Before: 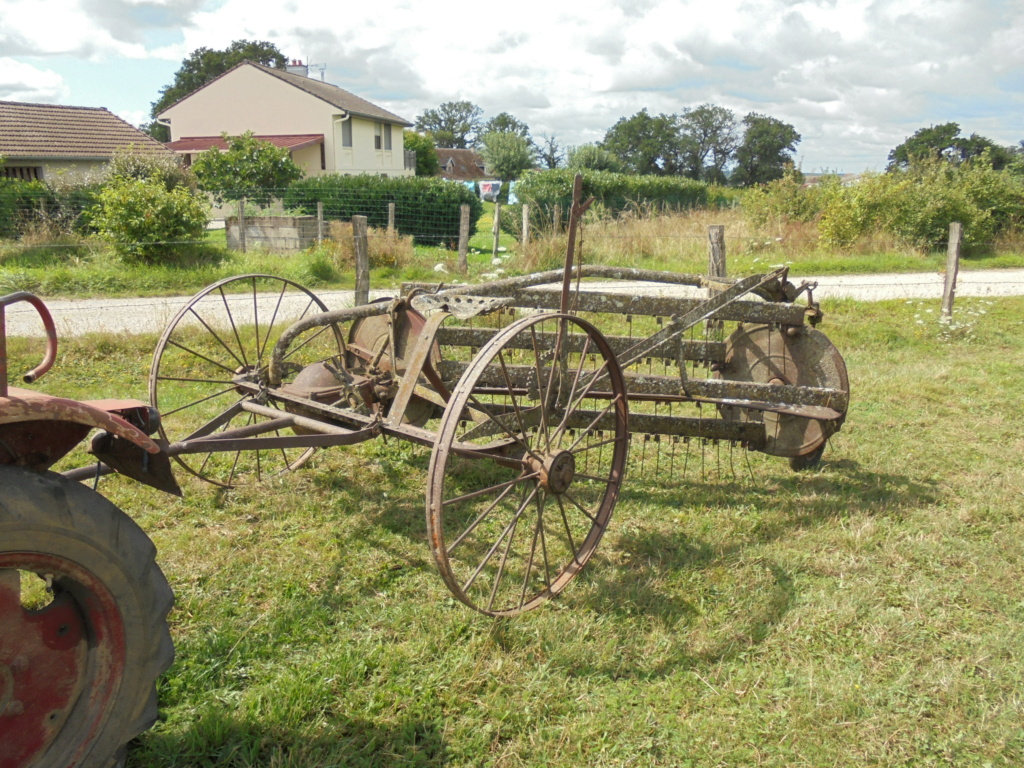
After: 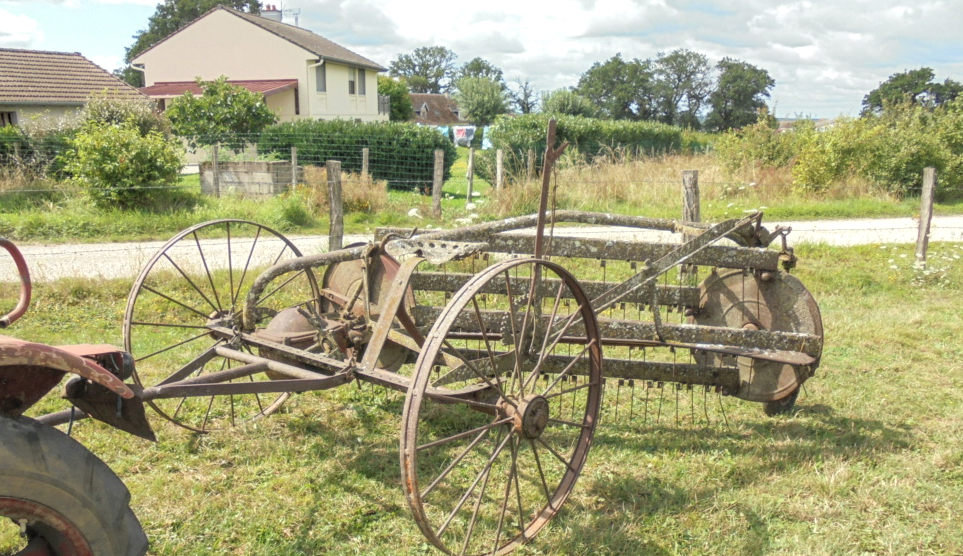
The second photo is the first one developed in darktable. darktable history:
crop: left 2.541%, top 7.271%, right 3.363%, bottom 20.212%
local contrast: detail 130%
contrast brightness saturation: brightness 0.144
